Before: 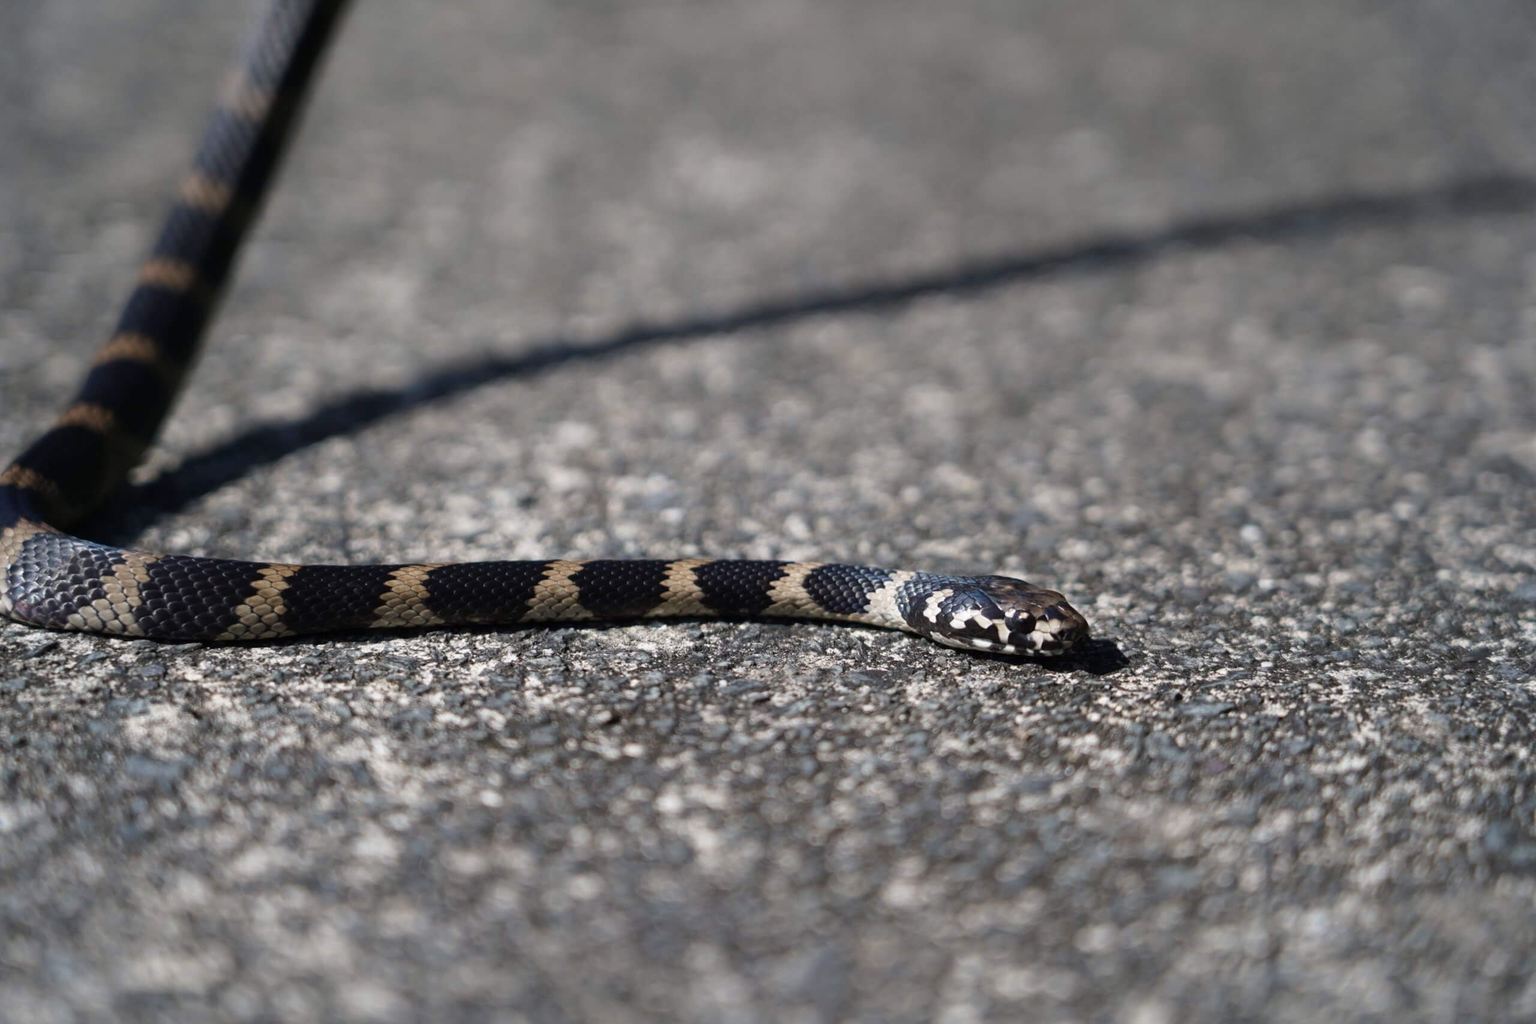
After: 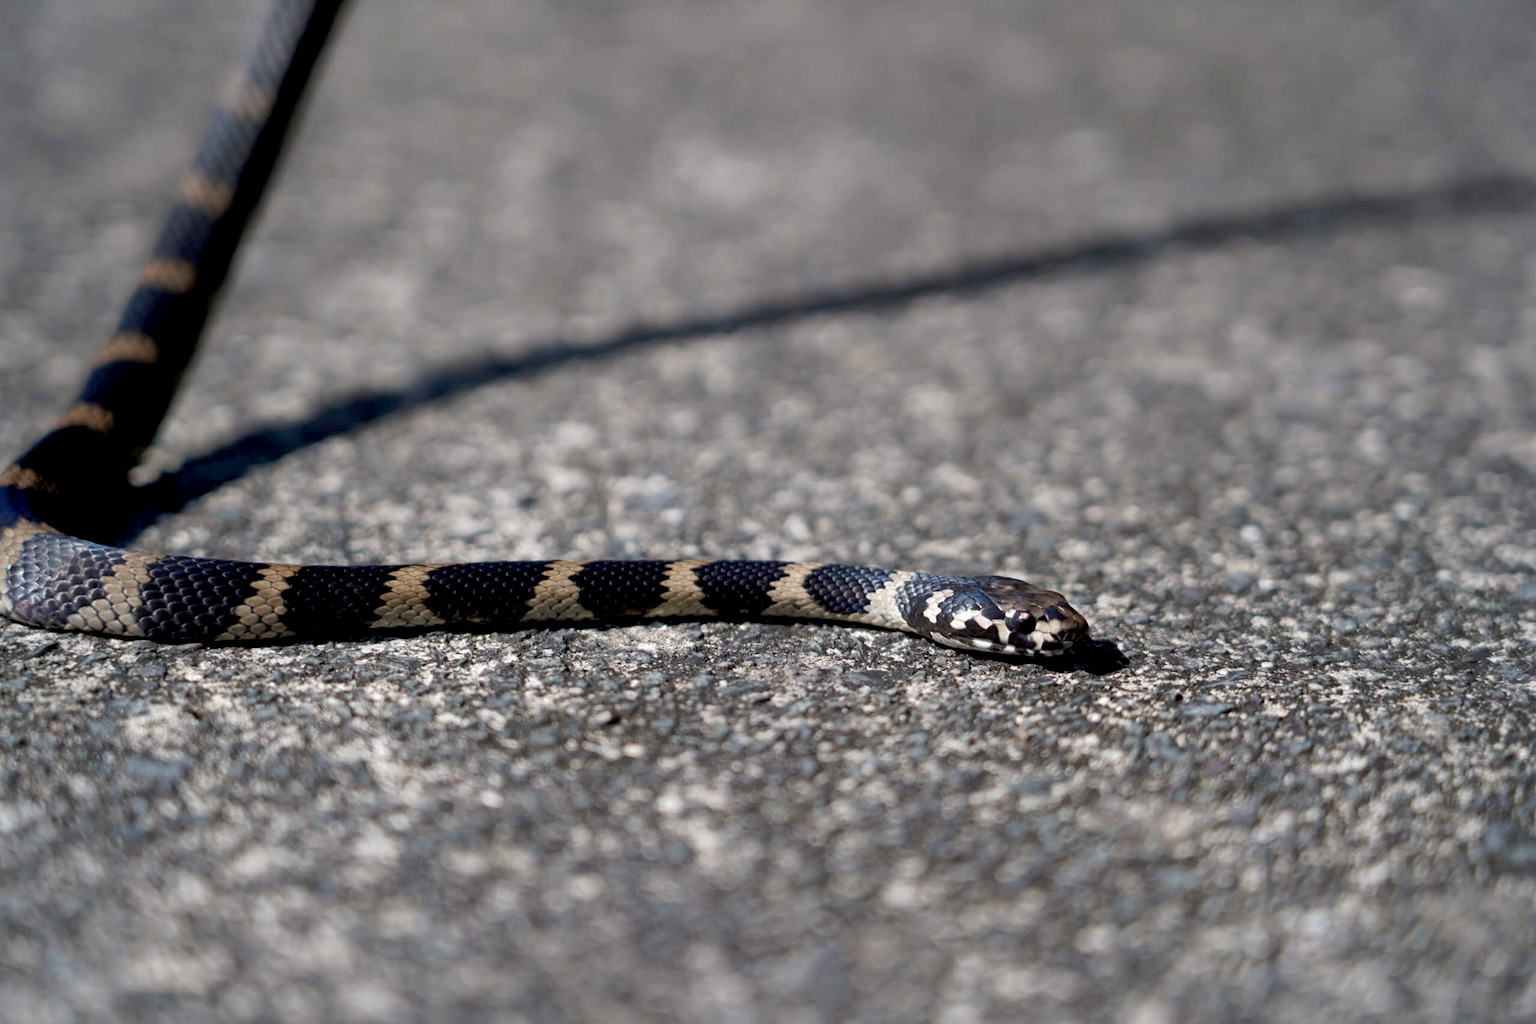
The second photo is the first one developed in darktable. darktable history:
exposure: black level correction 0.007, exposure 0.159 EV, compensate highlight preservation false
shadows and highlights: on, module defaults
